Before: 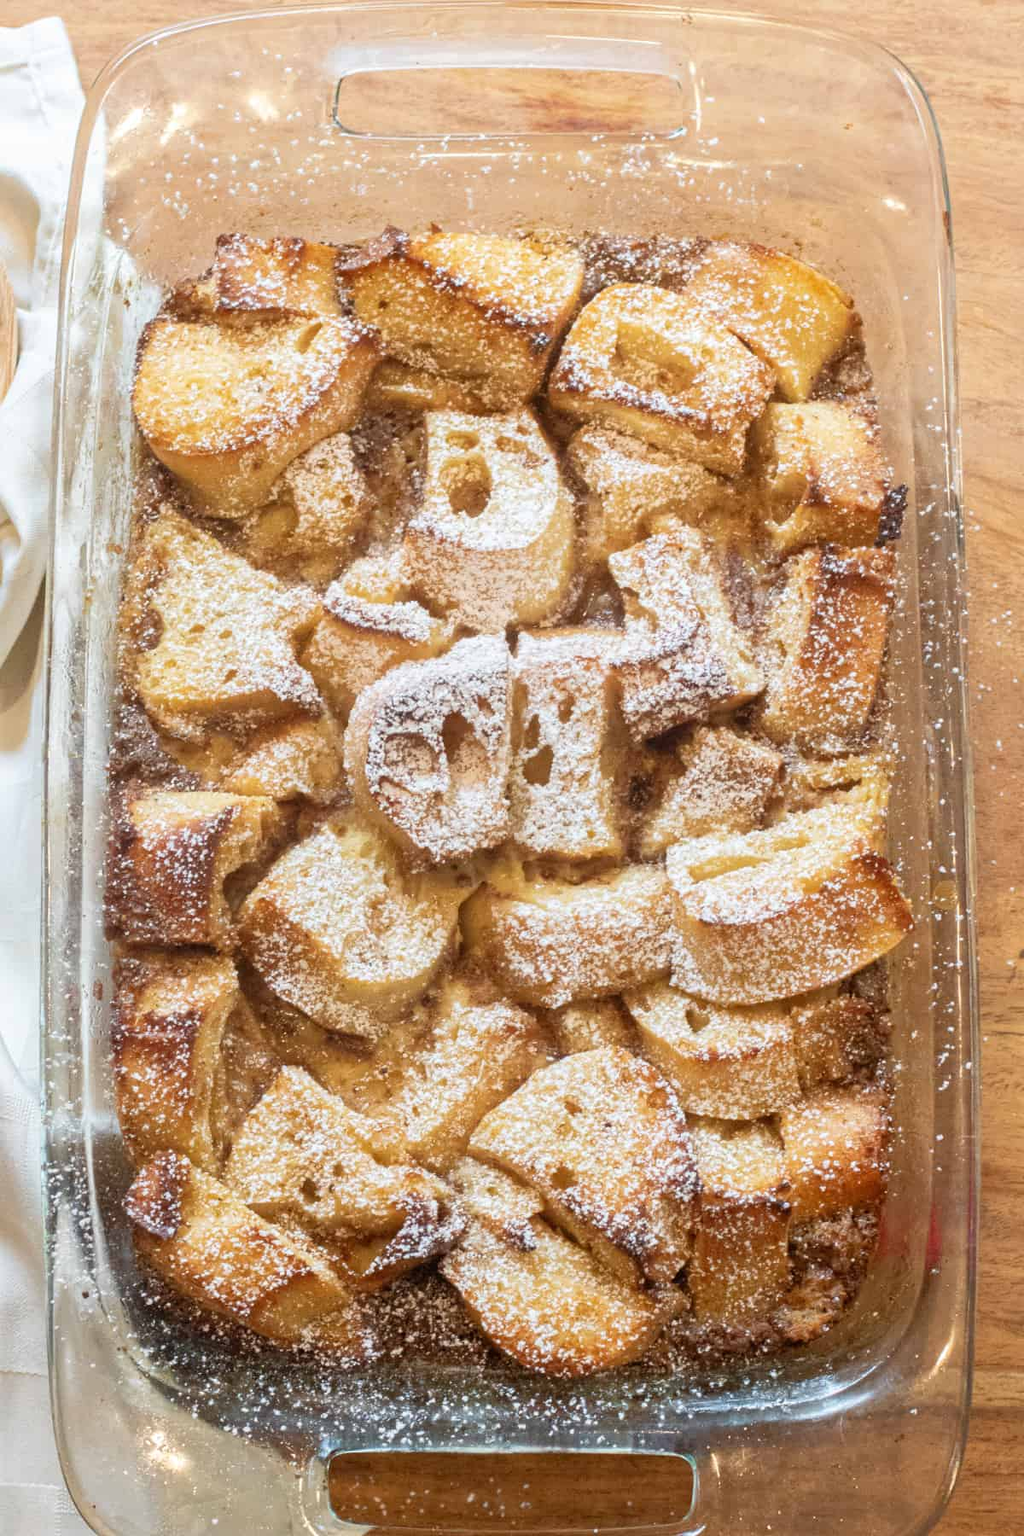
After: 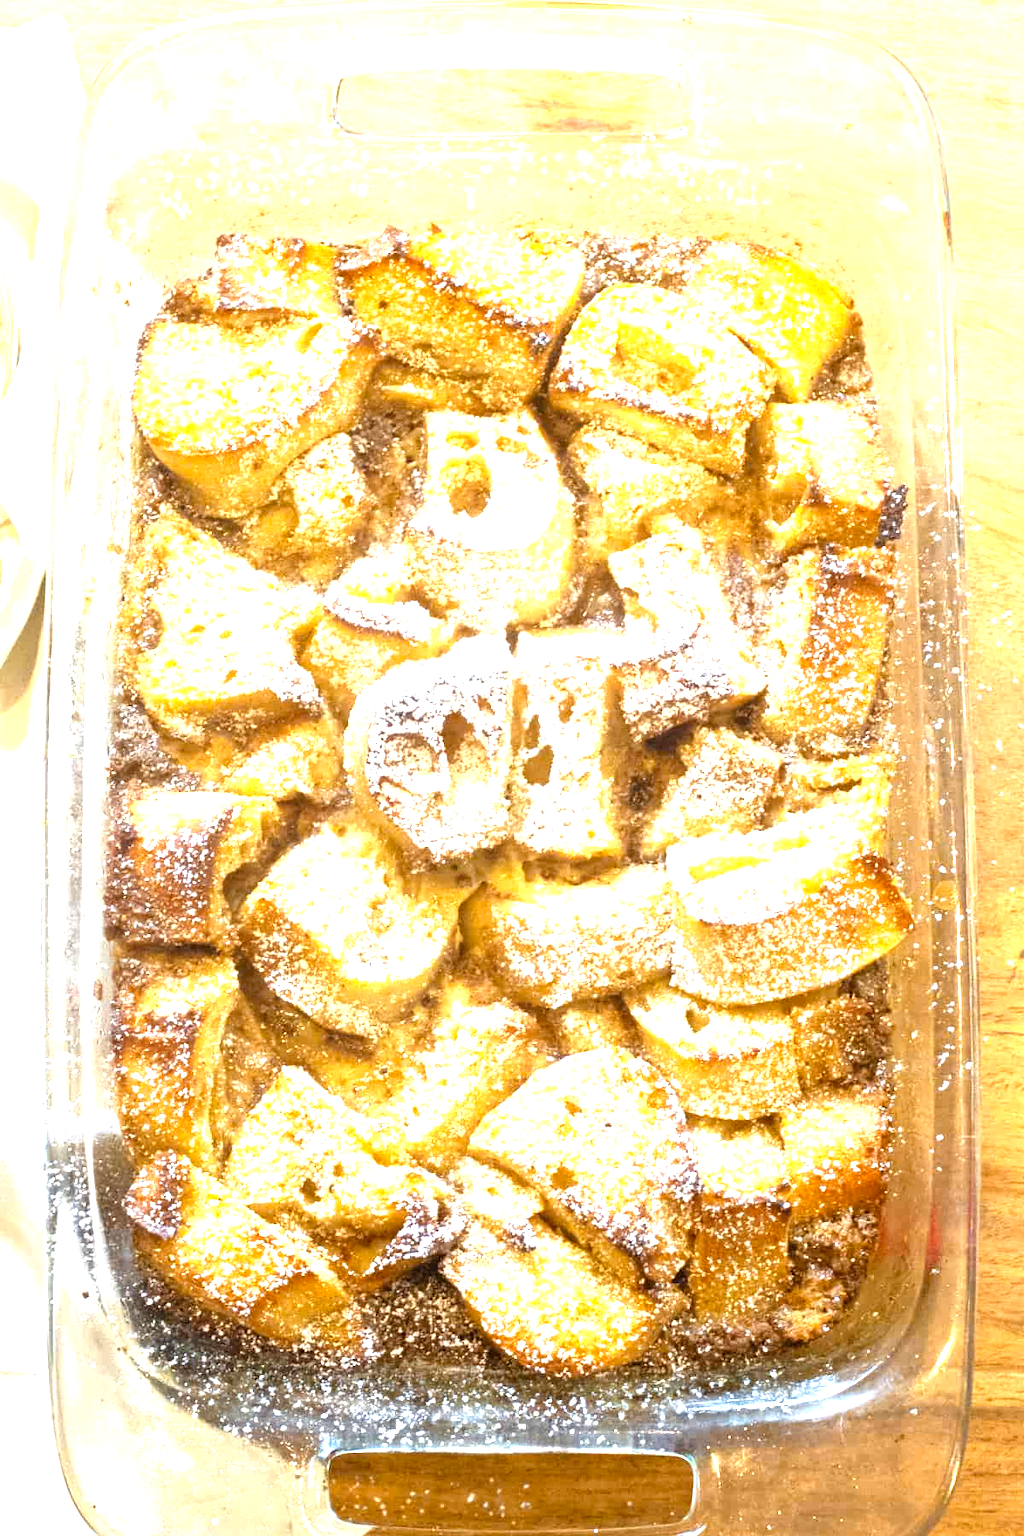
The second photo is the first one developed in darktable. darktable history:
exposure: black level correction 0, exposure 1.45 EV, compensate exposure bias true, compensate highlight preservation false
color contrast: green-magenta contrast 0.85, blue-yellow contrast 1.25, unbound 0
